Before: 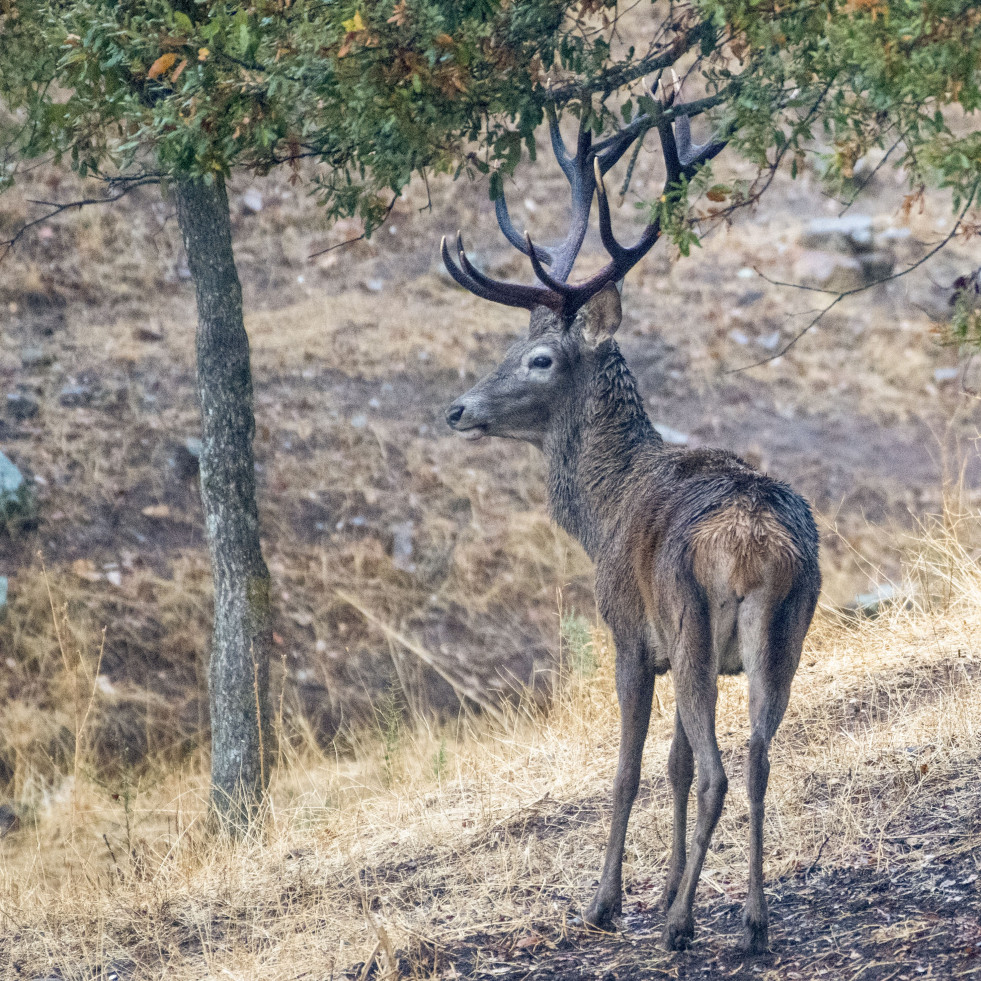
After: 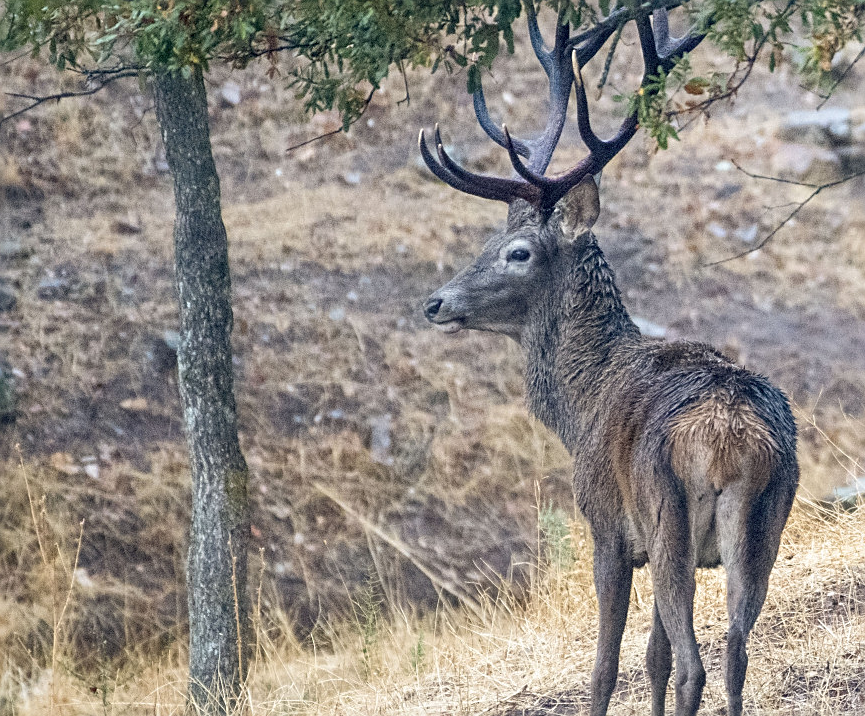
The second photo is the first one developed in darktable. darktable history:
sharpen: on, module defaults
exposure: compensate exposure bias true, compensate highlight preservation false
tone equalizer: on, module defaults
crop and rotate: left 2.322%, top 11.104%, right 9.477%, bottom 15.842%
